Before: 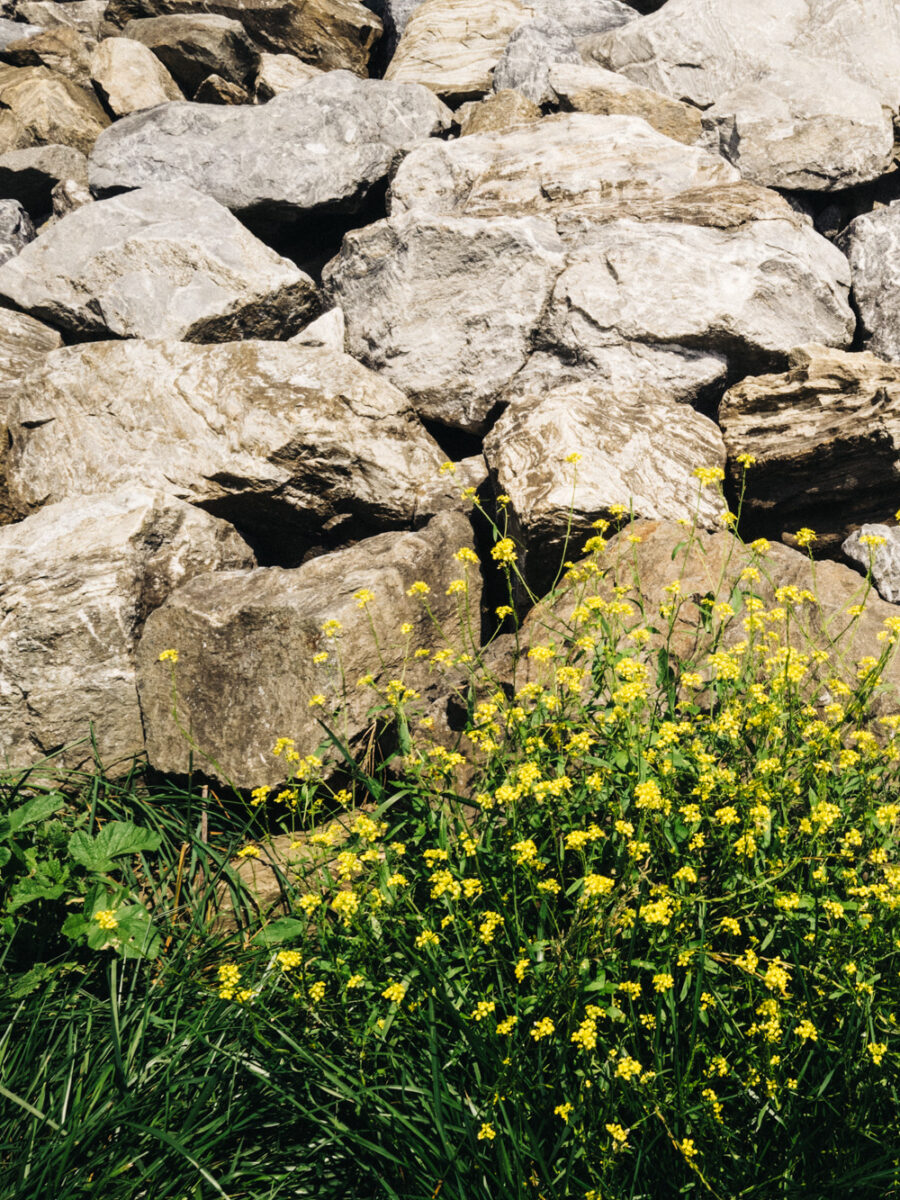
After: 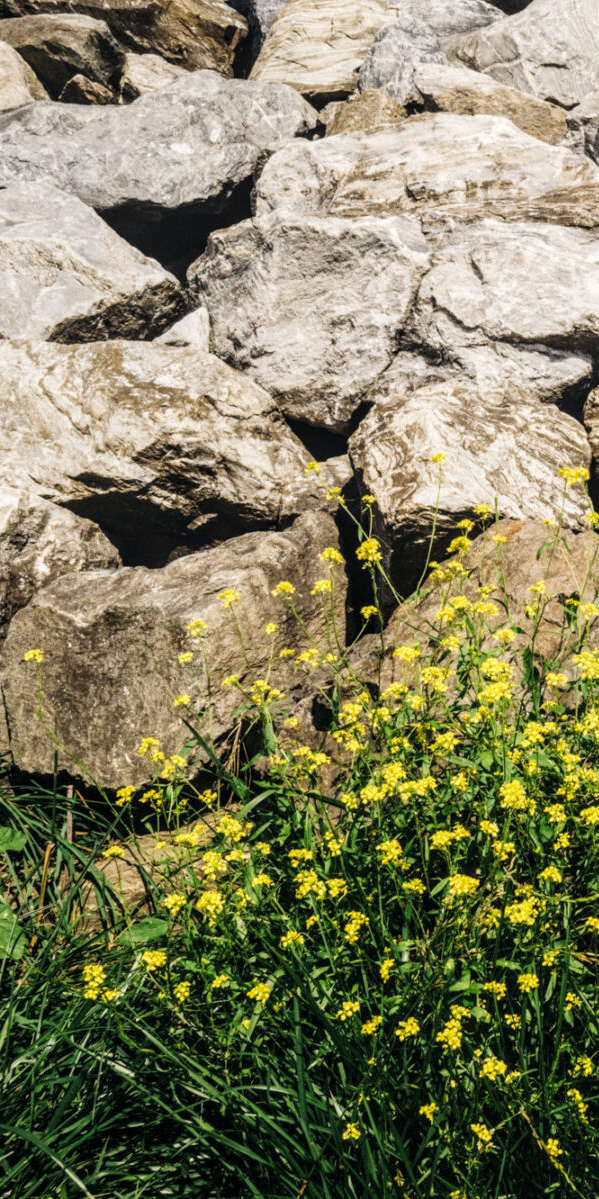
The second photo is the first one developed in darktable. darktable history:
color zones: curves: ch0 [(0.068, 0.464) (0.25, 0.5) (0.48, 0.508) (0.75, 0.536) (0.886, 0.476) (0.967, 0.456)]; ch1 [(0.066, 0.456) (0.25, 0.5) (0.616, 0.508) (0.746, 0.56) (0.934, 0.444)]
crop and rotate: left 15.055%, right 18.278%
local contrast: on, module defaults
